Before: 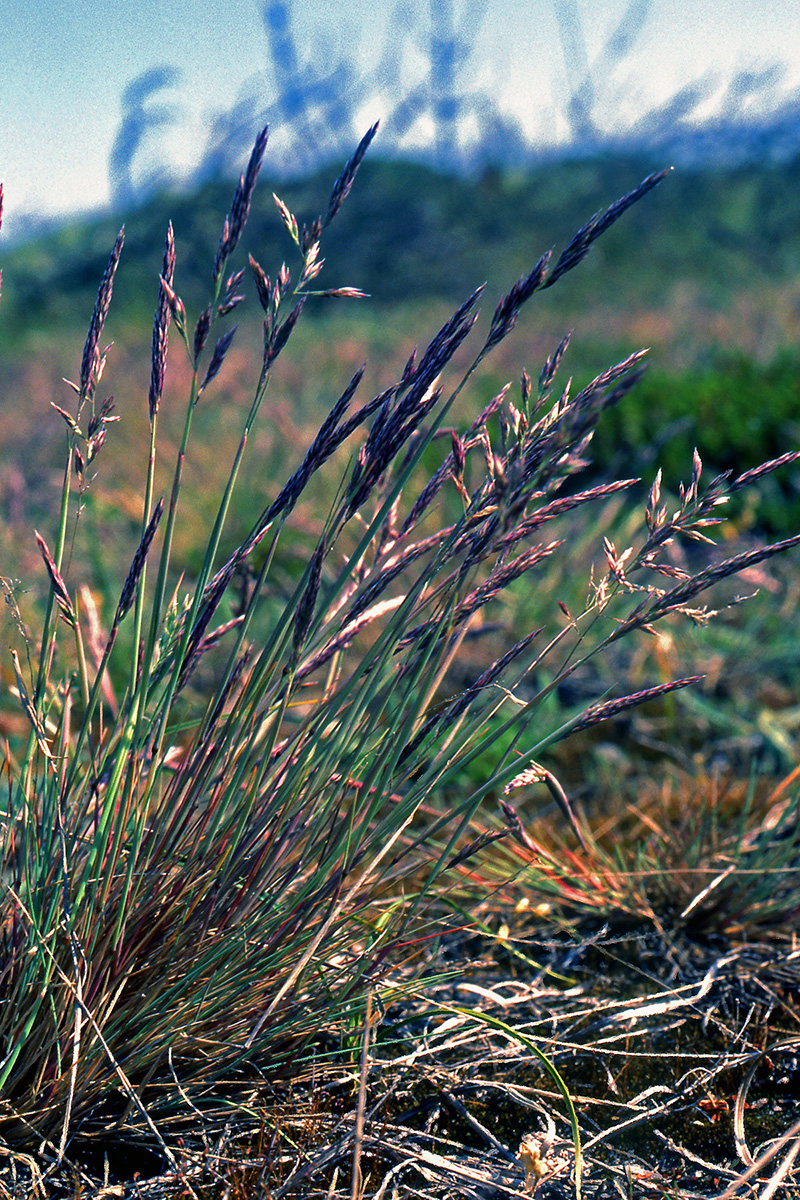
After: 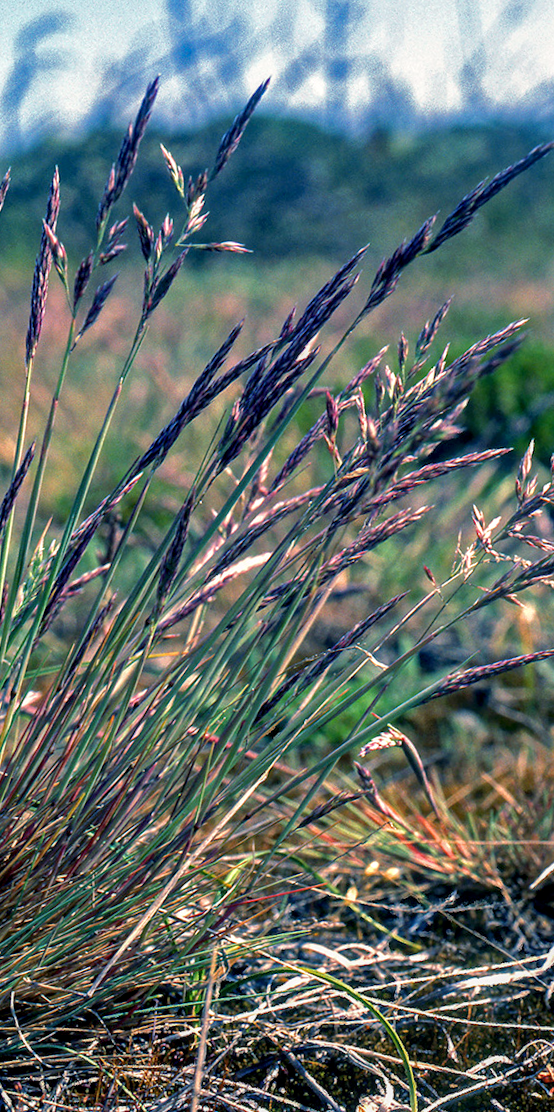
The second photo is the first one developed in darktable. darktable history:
crop and rotate: angle -3.03°, left 14.272%, top 0.022%, right 11.021%, bottom 0.031%
levels: mode automatic, levels [0.246, 0.256, 0.506]
local contrast: on, module defaults
